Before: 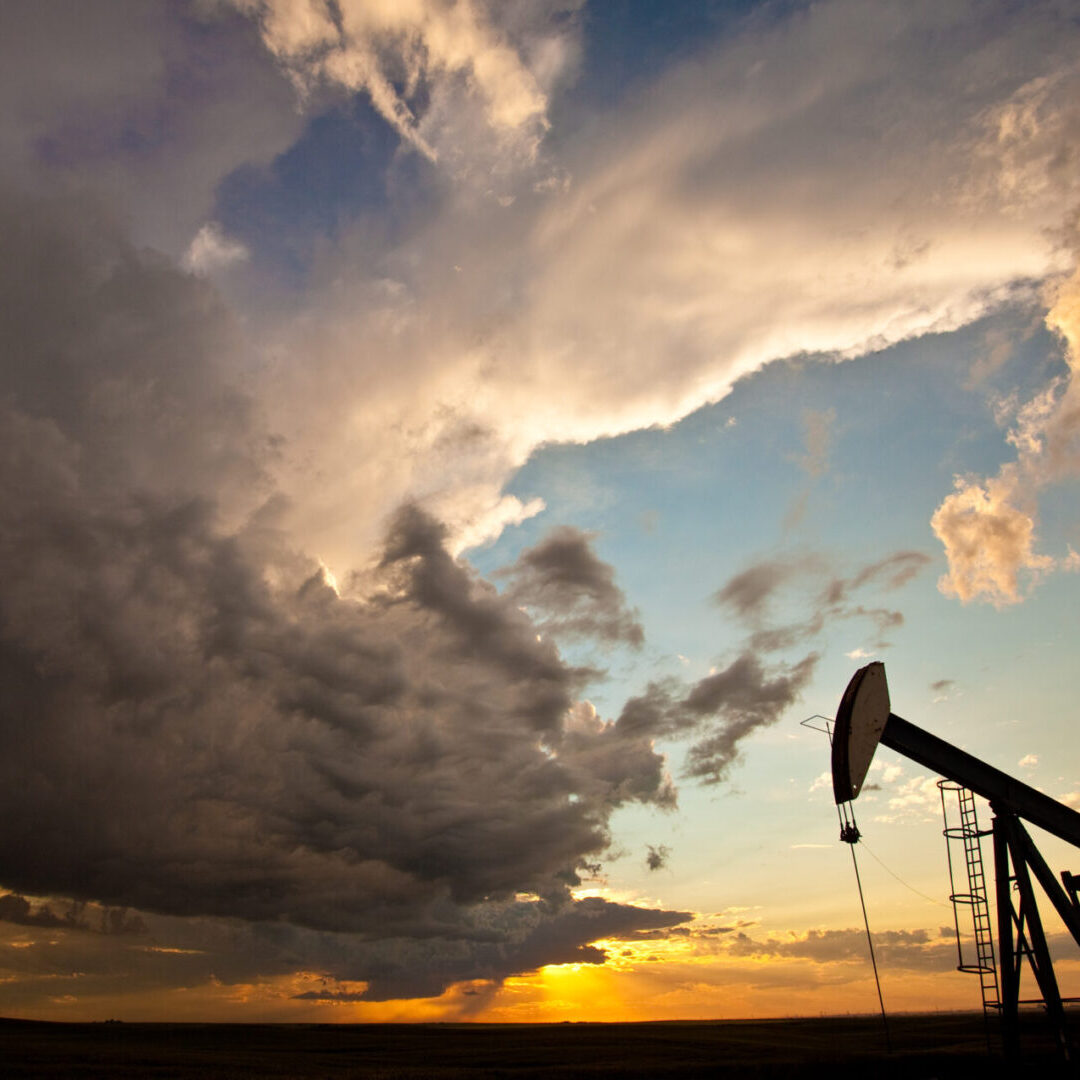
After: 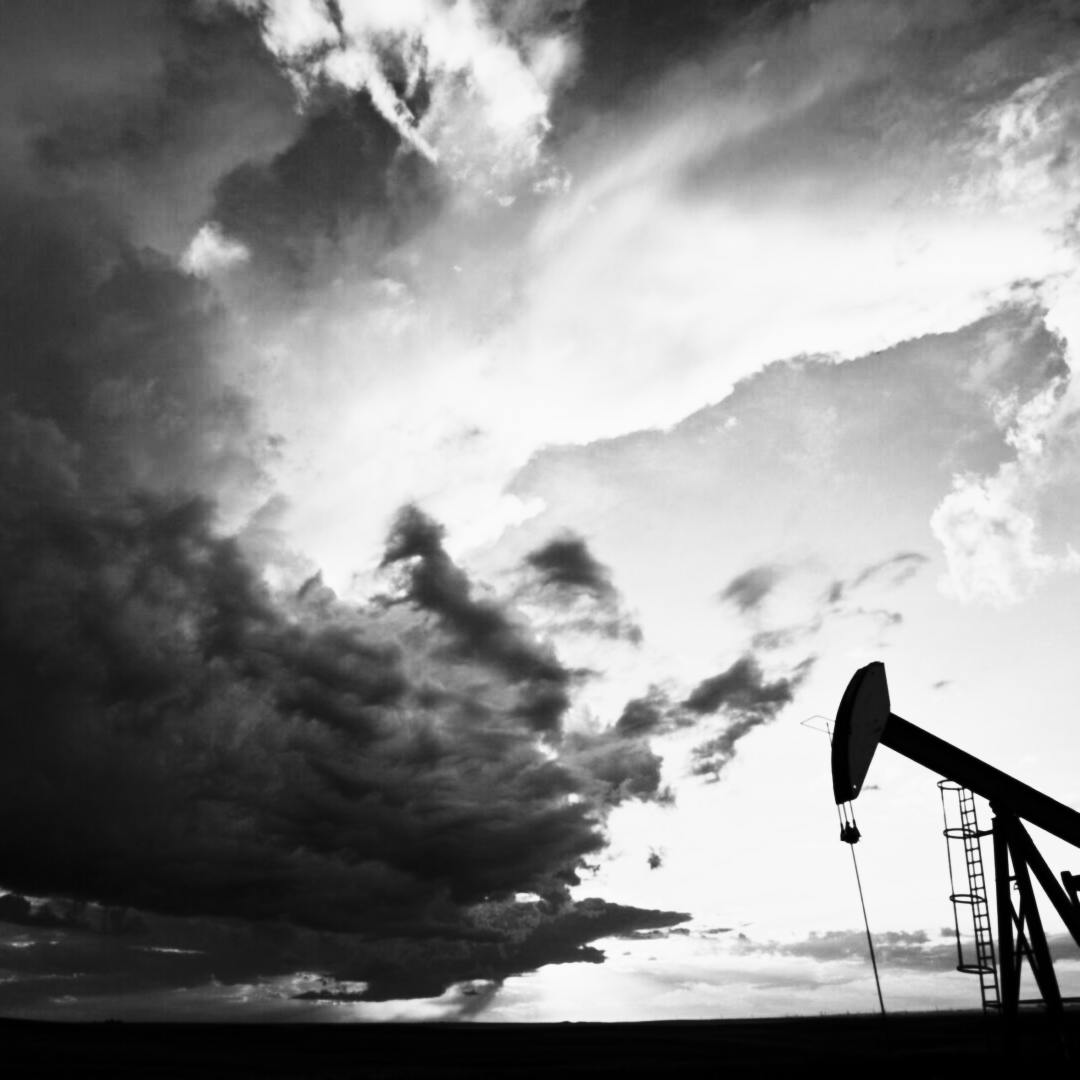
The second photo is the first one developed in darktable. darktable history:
lowpass: radius 0.76, contrast 1.56, saturation 0, unbound 0
shadows and highlights: shadows 25, highlights -25
tone curve: curves: ch0 [(0, 0) (0.187, 0.12) (0.384, 0.363) (0.577, 0.681) (0.735, 0.881) (0.864, 0.959) (1, 0.987)]; ch1 [(0, 0) (0.402, 0.36) (0.476, 0.466) (0.501, 0.501) (0.518, 0.514) (0.564, 0.614) (0.614, 0.664) (0.741, 0.829) (1, 1)]; ch2 [(0, 0) (0.429, 0.387) (0.483, 0.481) (0.503, 0.501) (0.522, 0.531) (0.564, 0.605) (0.615, 0.697) (0.702, 0.774) (1, 0.895)], color space Lab, independent channels
monochrome: a 0, b 0, size 0.5, highlights 0.57
